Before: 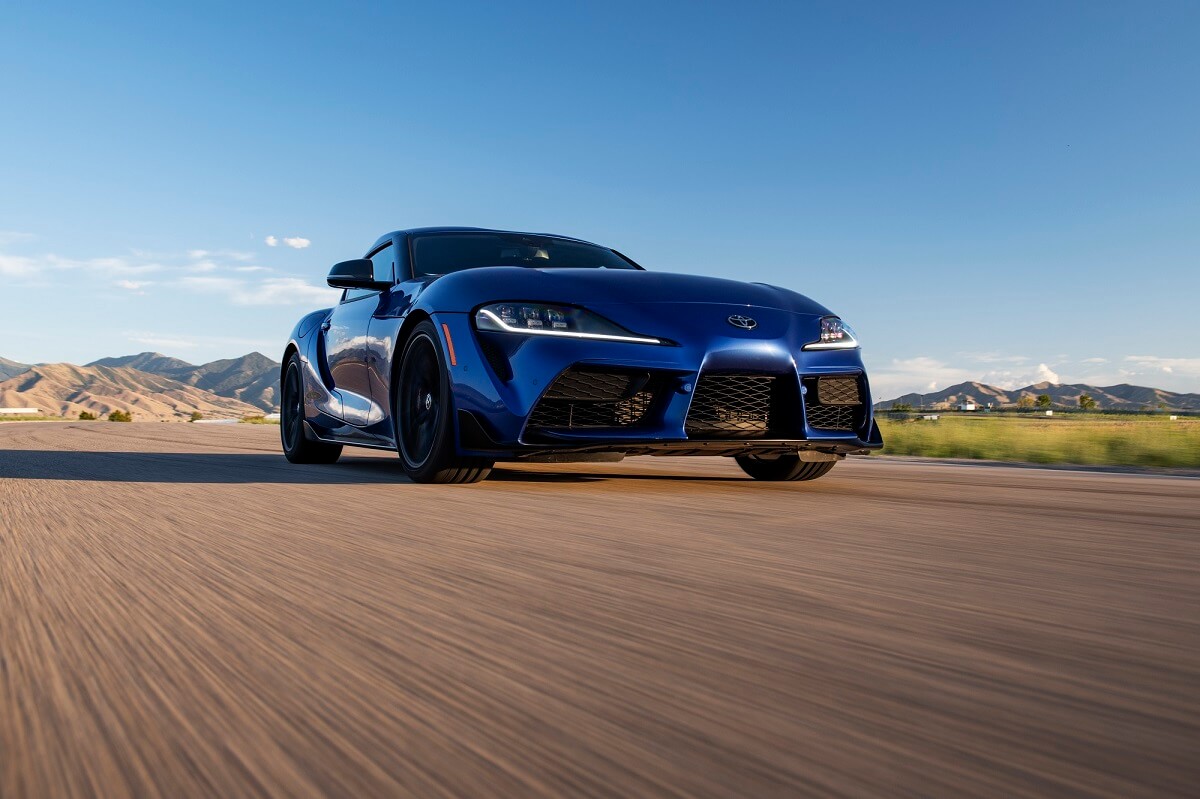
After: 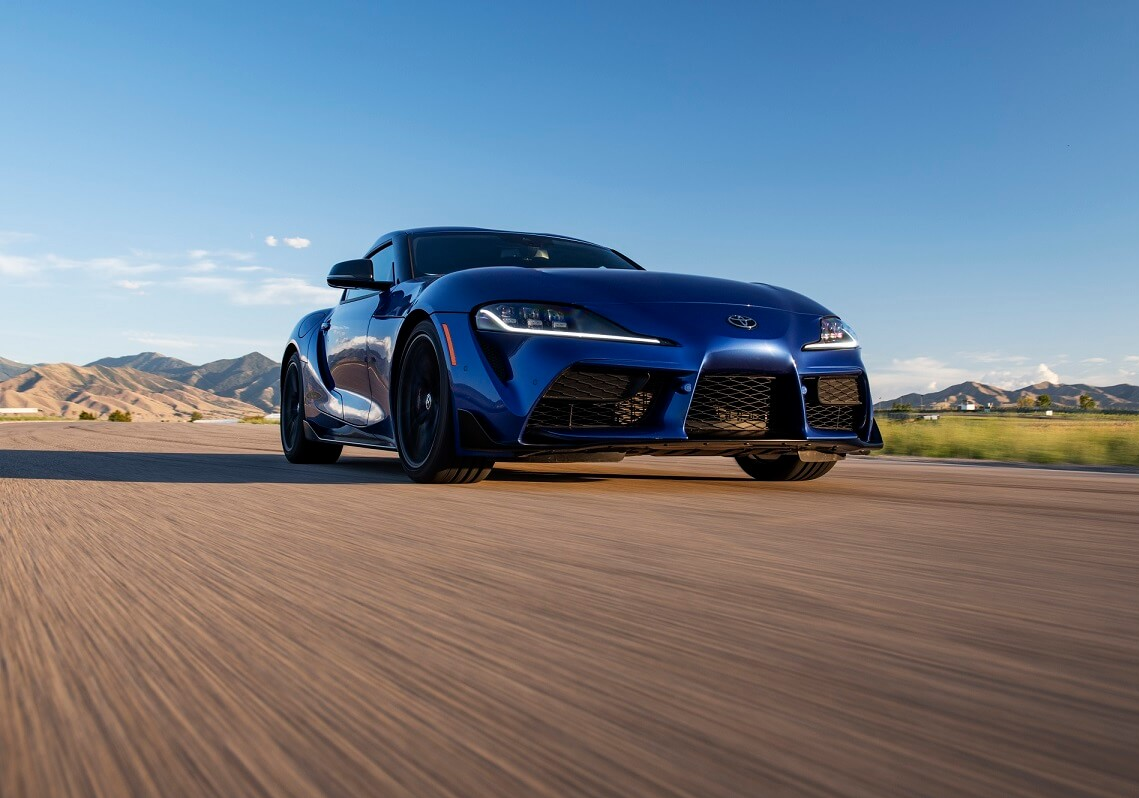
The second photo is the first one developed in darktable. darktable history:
crop and rotate: left 0%, right 5.078%
